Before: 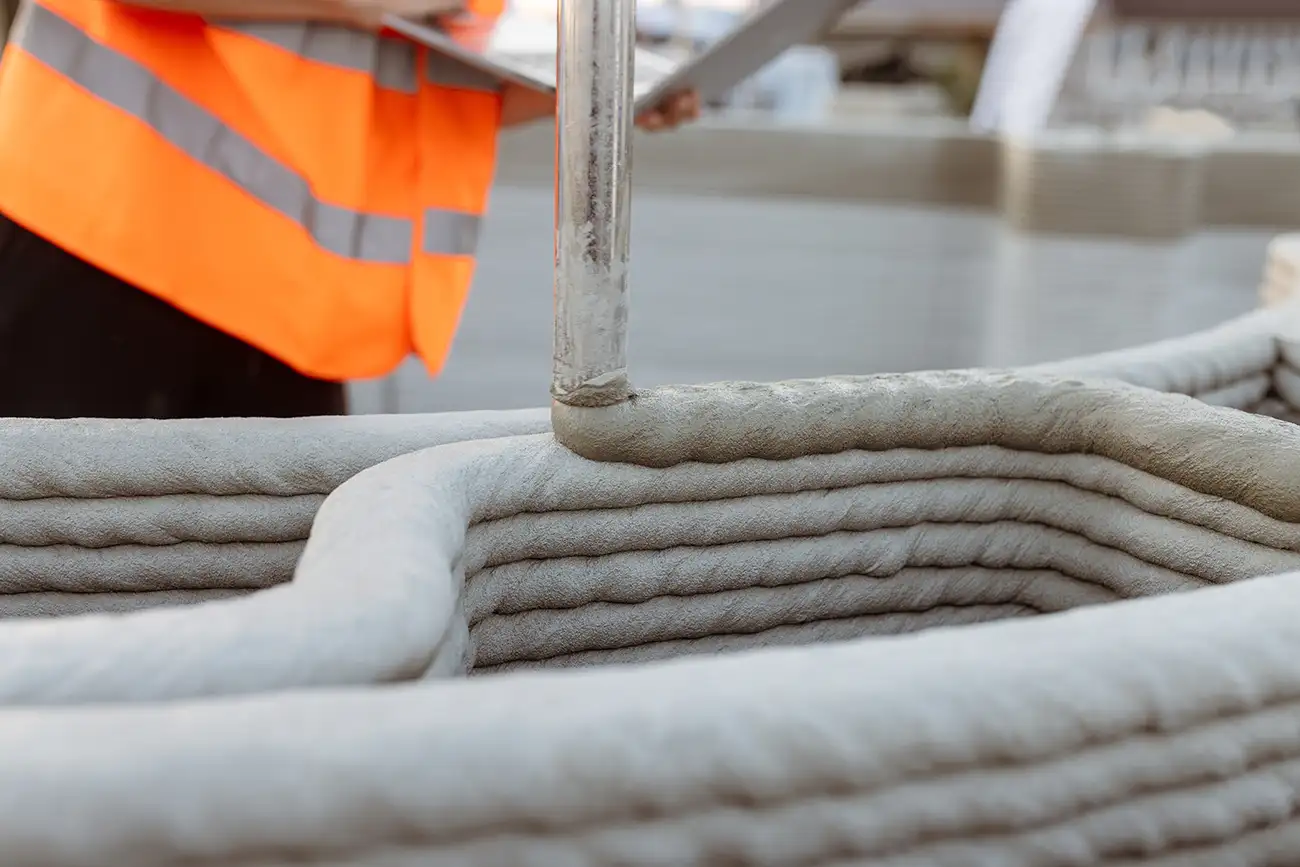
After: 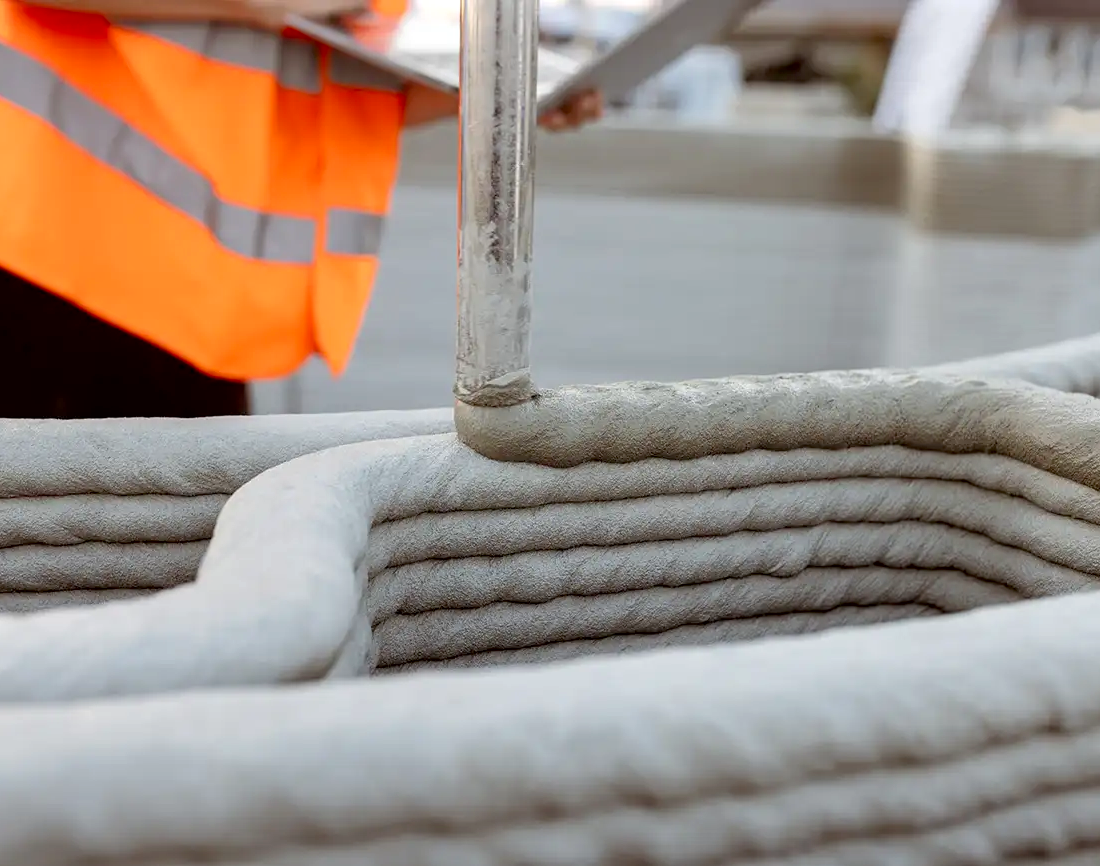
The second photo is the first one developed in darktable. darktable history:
shadows and highlights: radius 127.24, shadows 30.57, highlights -30.65, highlights color adjustment 31.7%, low approximation 0.01, soften with gaussian
local contrast: mode bilateral grid, contrast 15, coarseness 37, detail 105%, midtone range 0.2
tone equalizer: edges refinement/feathering 500, mask exposure compensation -1.57 EV, preserve details no
crop: left 7.524%, right 7.823%
exposure: black level correction 0.007, exposure 0.099 EV, compensate exposure bias true, compensate highlight preservation false
